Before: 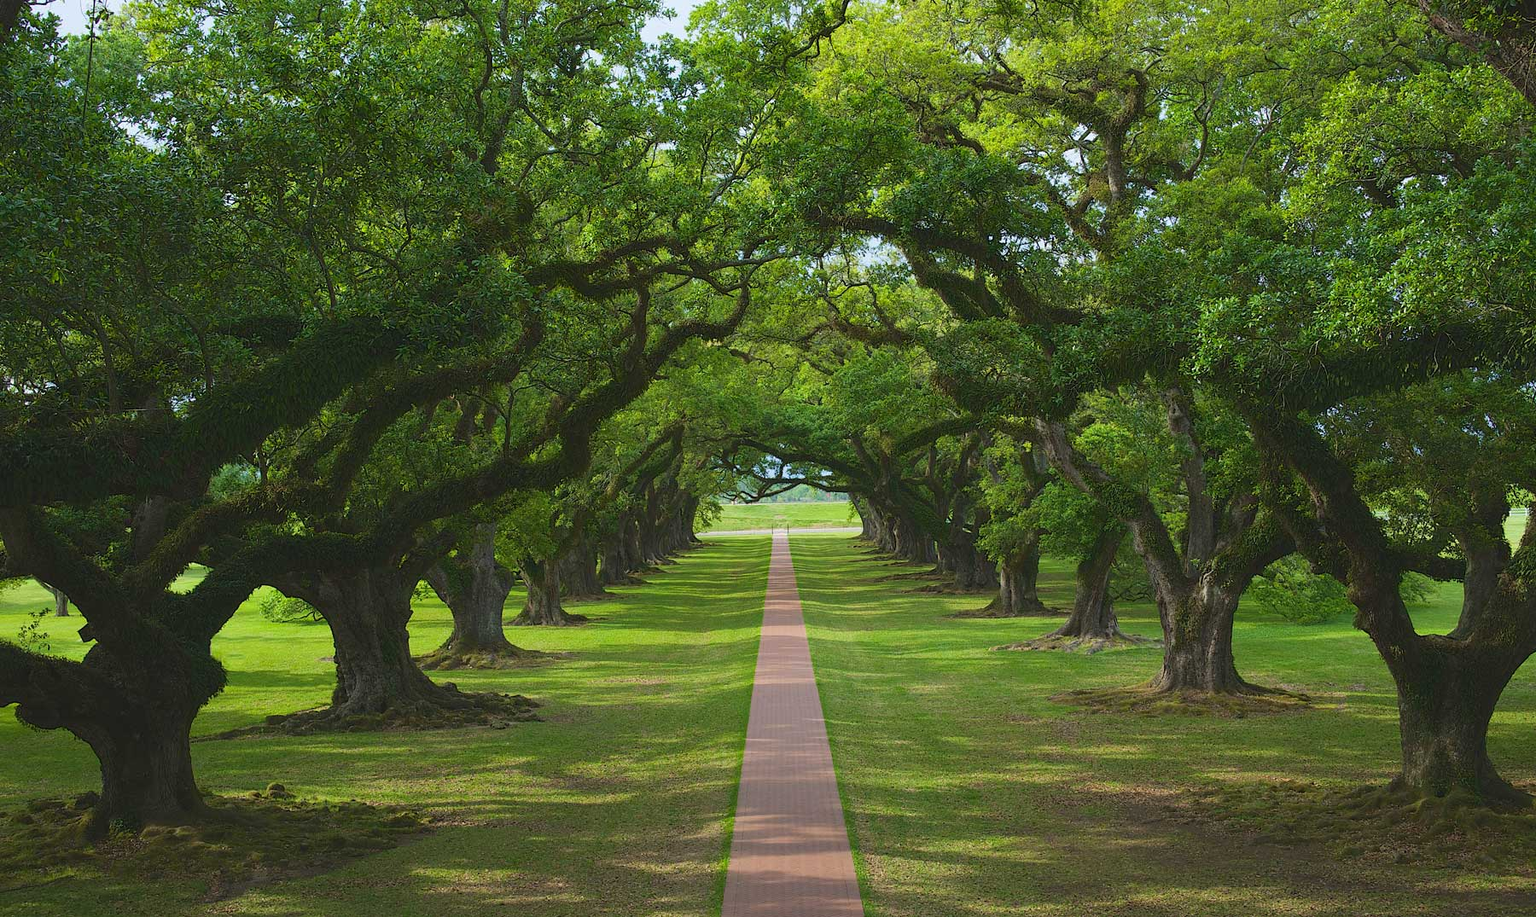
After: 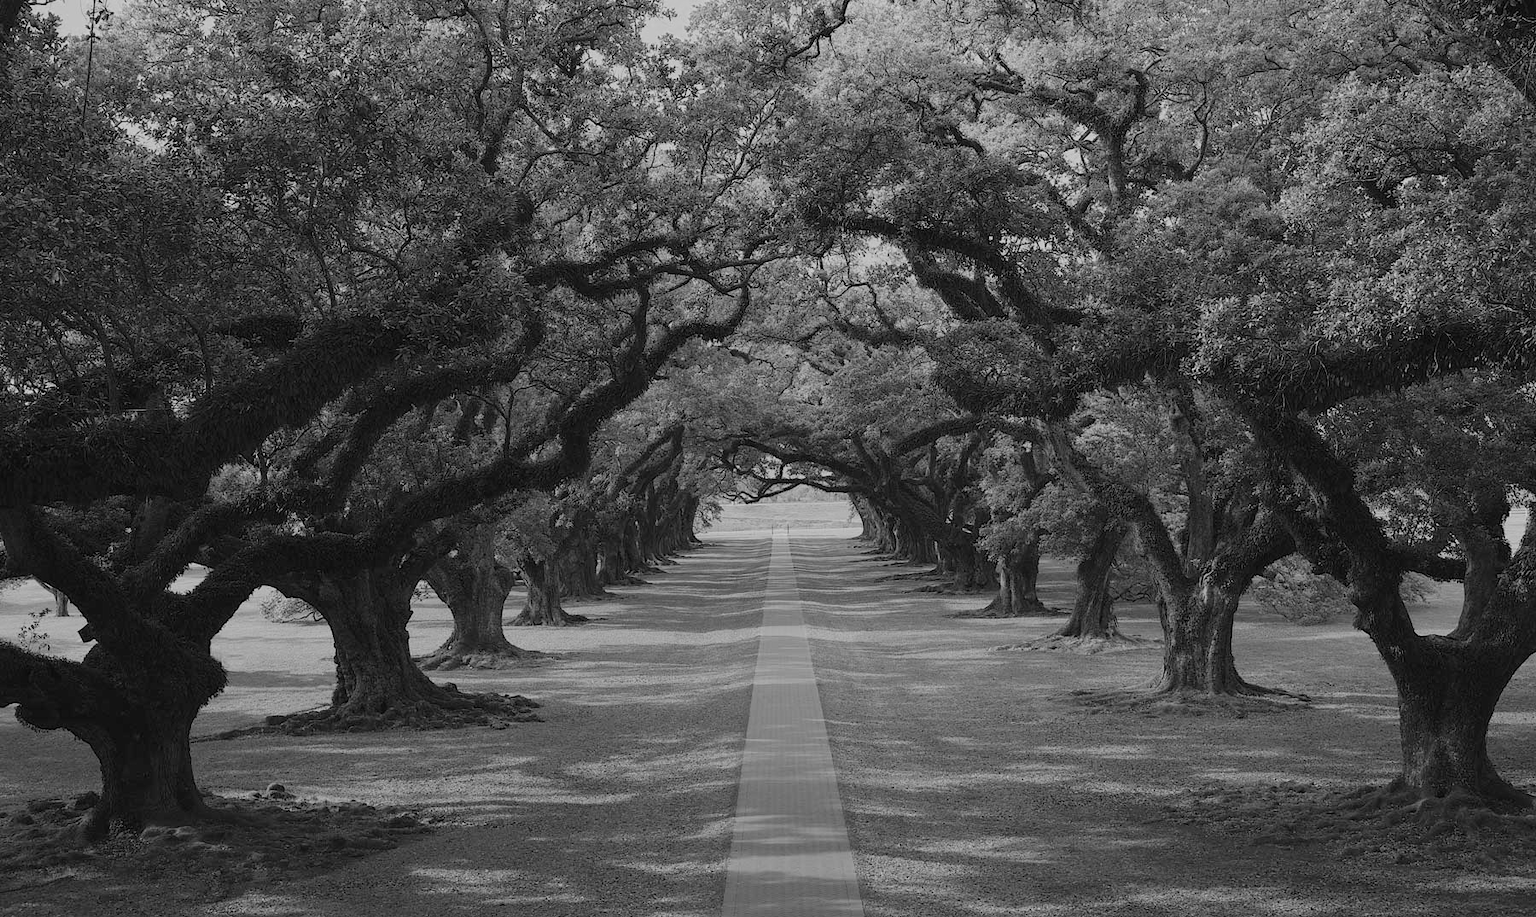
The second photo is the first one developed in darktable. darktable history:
monochrome: a 32, b 64, size 2.3, highlights 1
filmic rgb: black relative exposure -7.65 EV, white relative exposure 4.56 EV, hardness 3.61
white balance: red 1.004, blue 1.096
